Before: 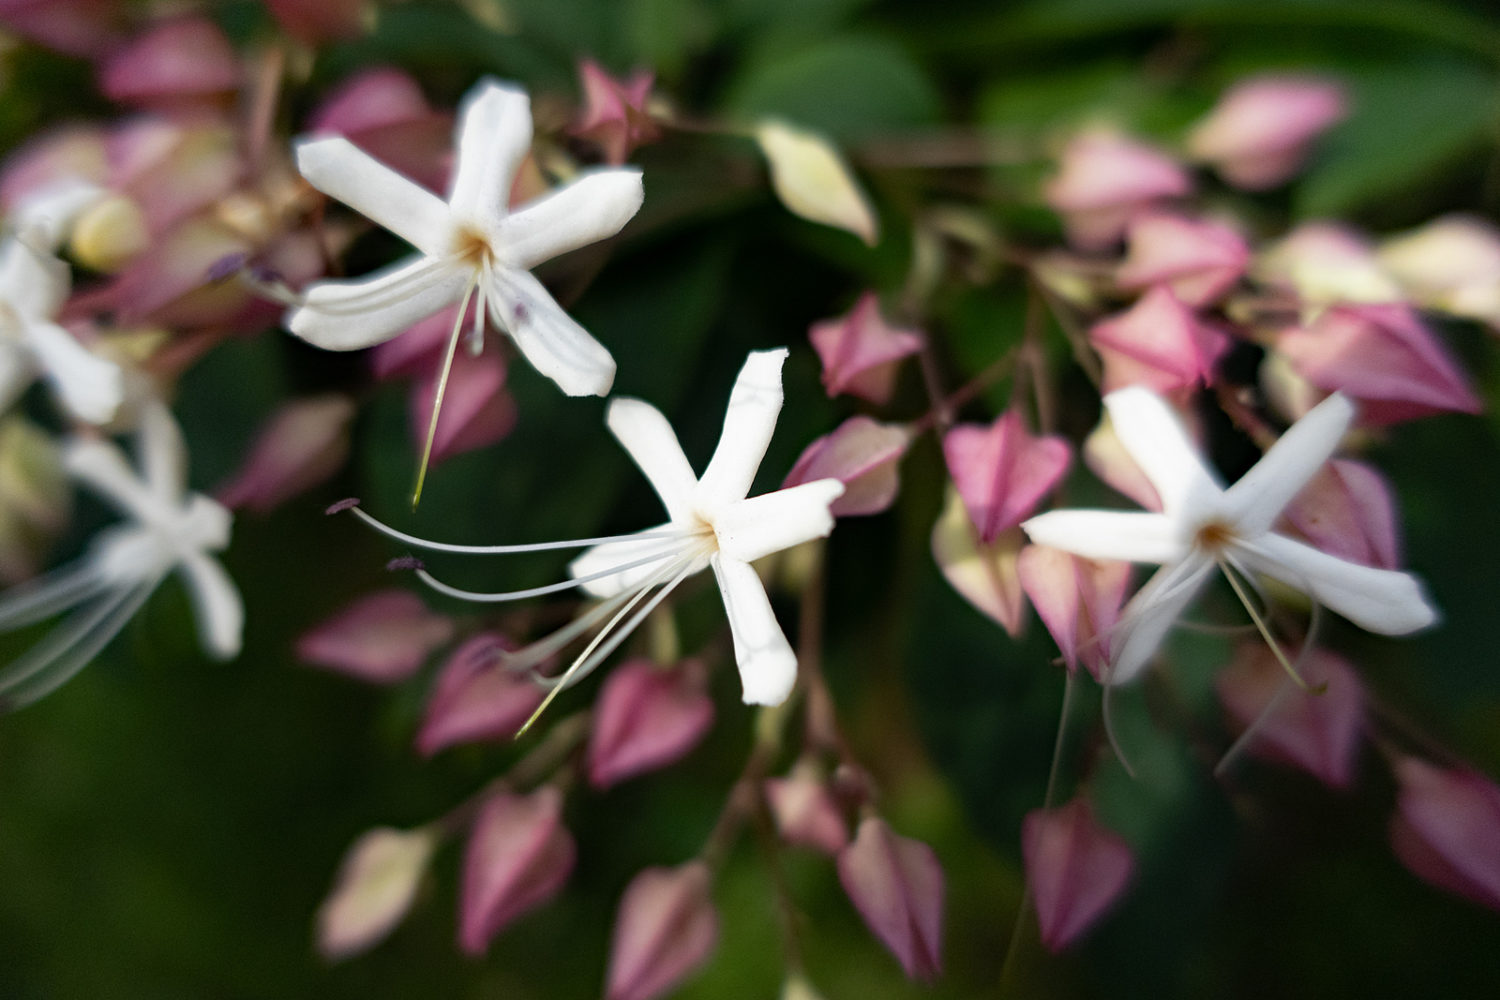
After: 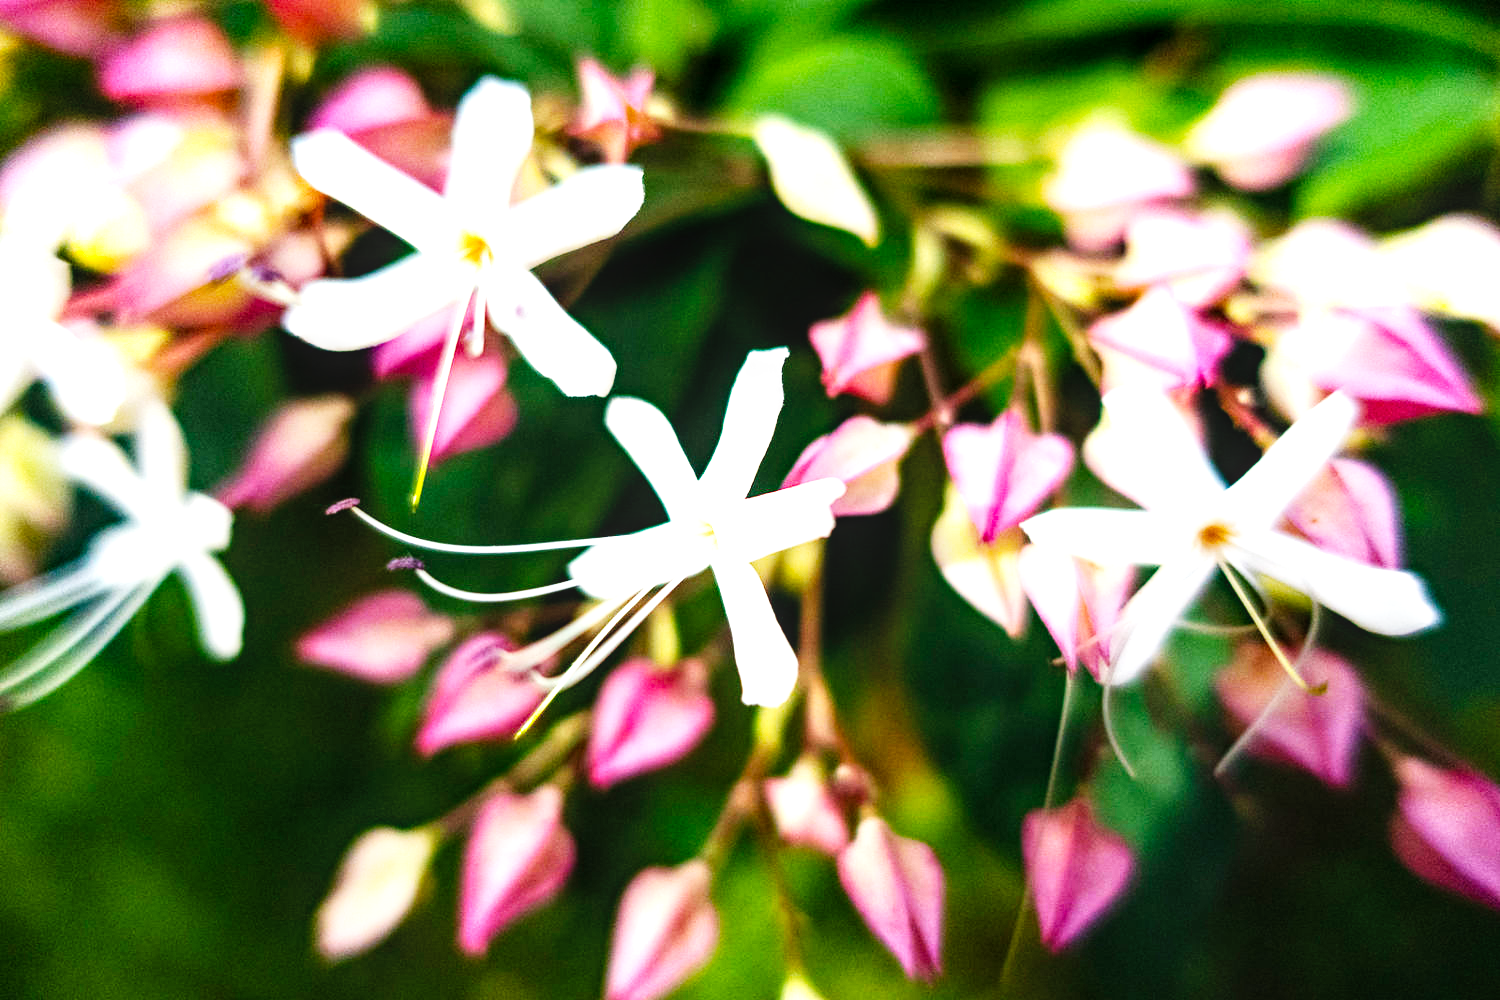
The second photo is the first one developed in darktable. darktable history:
color balance rgb: perceptual saturation grading › global saturation 40.724%, global vibrance 9.862%
local contrast: on, module defaults
contrast brightness saturation: saturation -0.067
shadows and highlights: shadows -13.3, white point adjustment 4.06, highlights 28.86
base curve: curves: ch0 [(0, 0) (0.007, 0.004) (0.027, 0.03) (0.046, 0.07) (0.207, 0.54) (0.442, 0.872) (0.673, 0.972) (1, 1)], preserve colors none
exposure: black level correction 0, exposure 1 EV, compensate highlight preservation false
